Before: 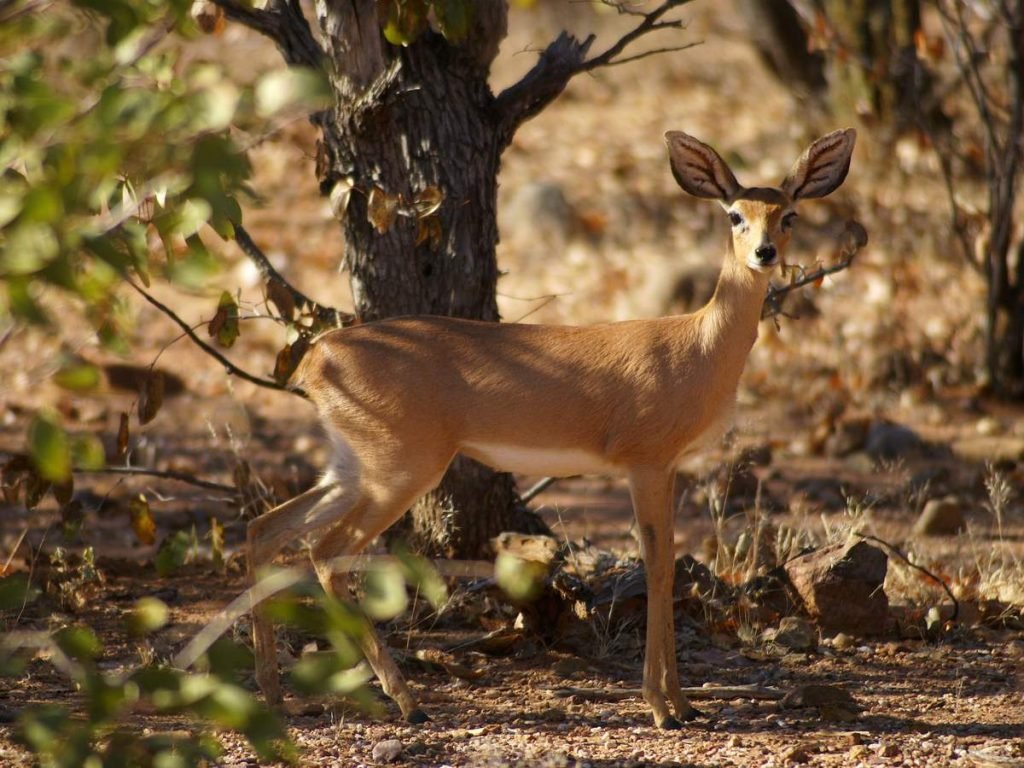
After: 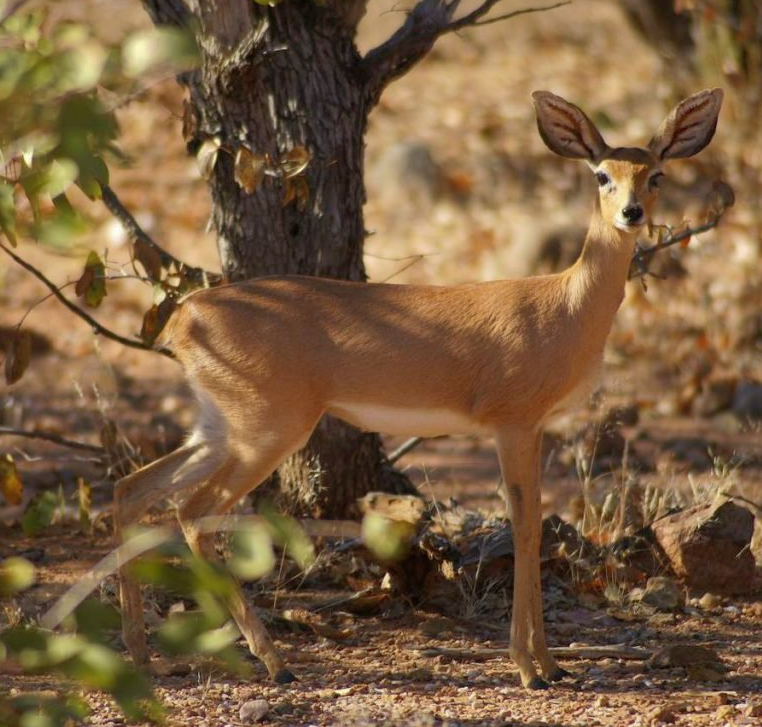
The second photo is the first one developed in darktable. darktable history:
shadows and highlights: on, module defaults
crop and rotate: left 12.999%, top 5.251%, right 12.559%
